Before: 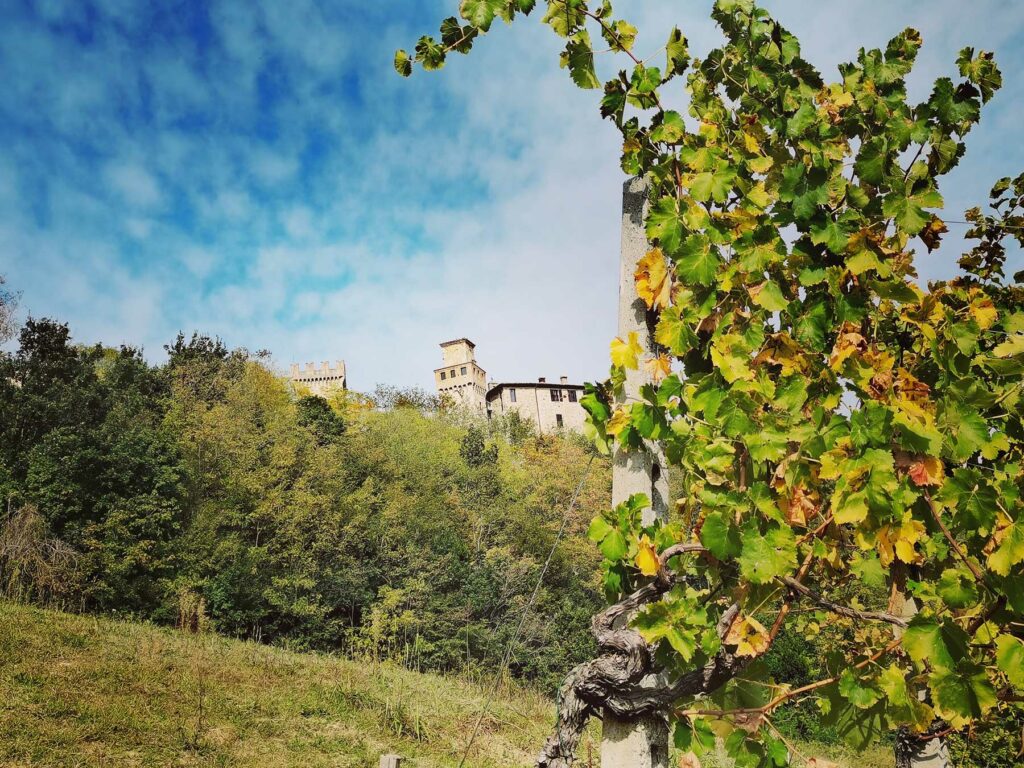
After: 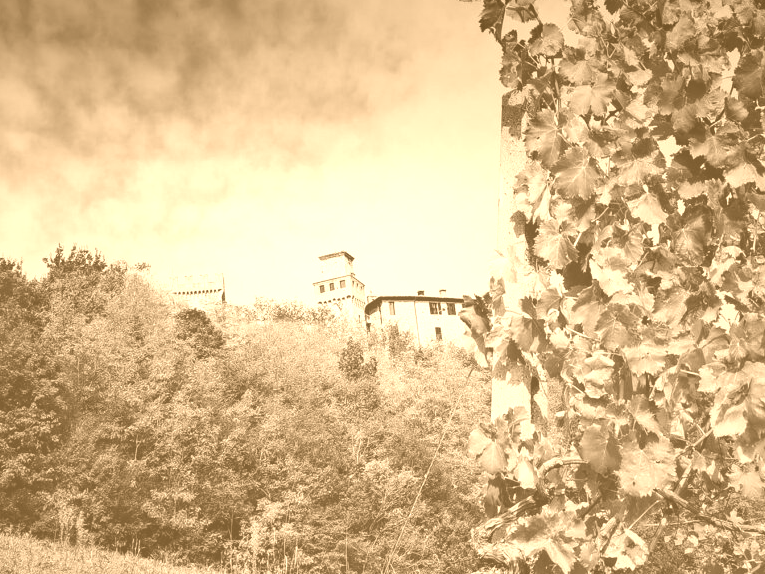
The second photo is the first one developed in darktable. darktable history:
crop and rotate: left 11.831%, top 11.346%, right 13.429%, bottom 13.899%
colorize: hue 28.8°, source mix 100%
color balance rgb: perceptual saturation grading › global saturation 20%, perceptual saturation grading › highlights -25%, perceptual saturation grading › shadows 25%
graduated density: density 2.02 EV, hardness 44%, rotation 0.374°, offset 8.21, hue 208.8°, saturation 97%
exposure: black level correction -0.015, exposure -0.125 EV, compensate highlight preservation false
